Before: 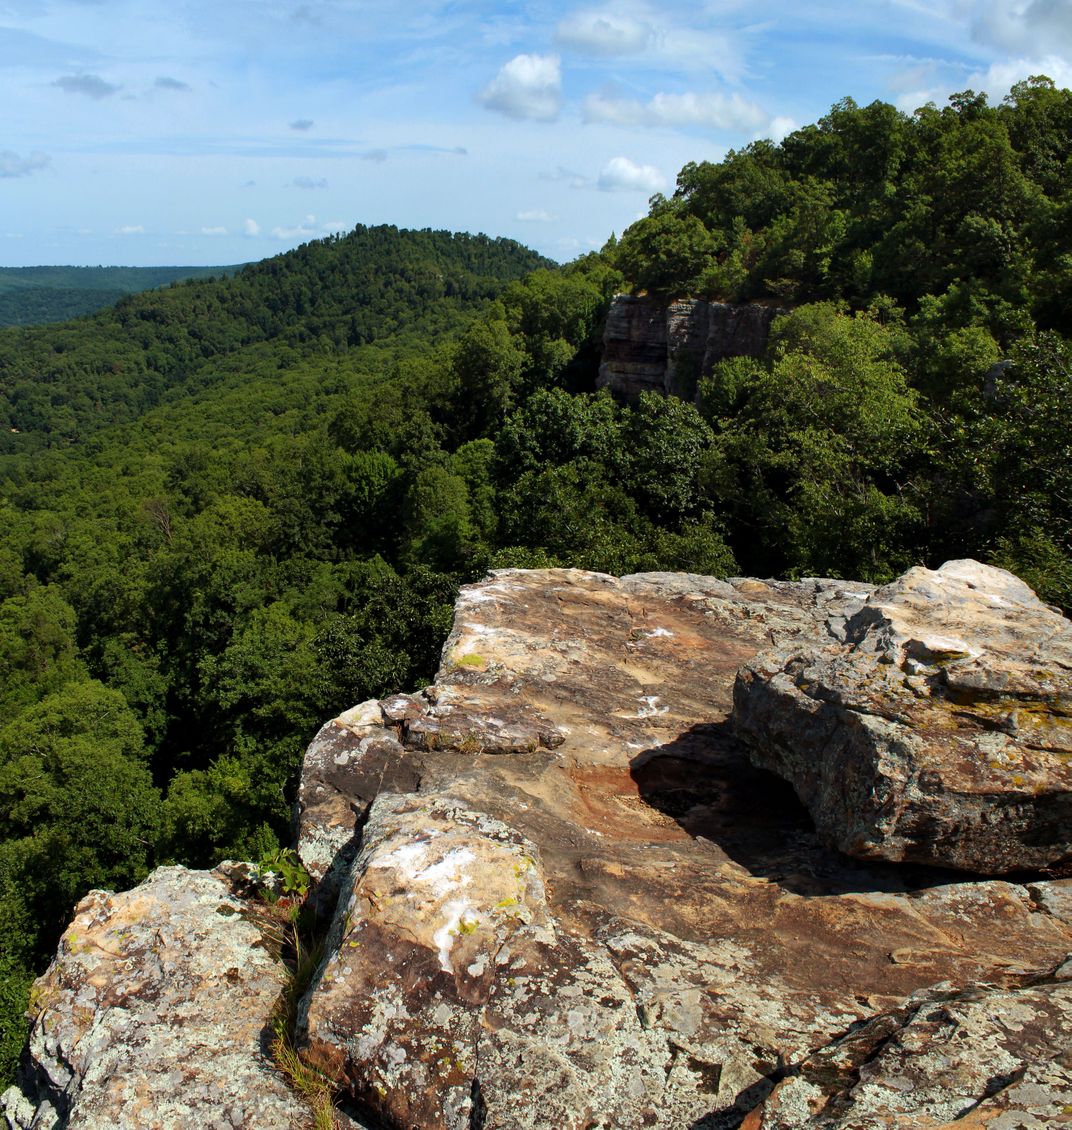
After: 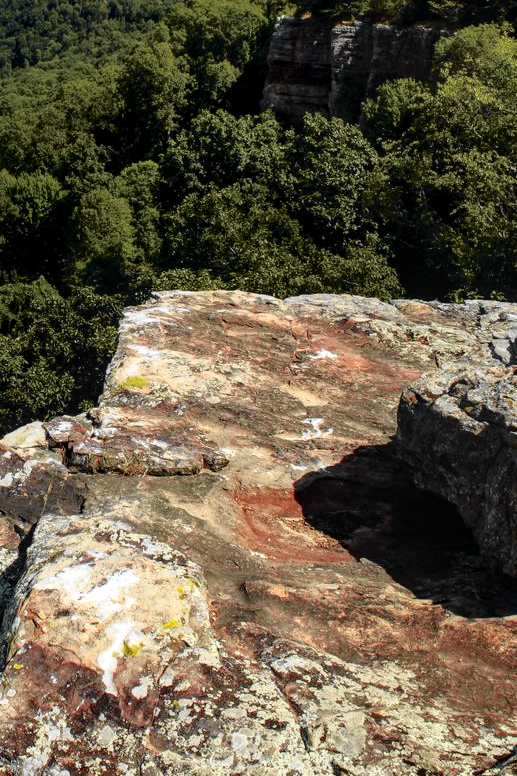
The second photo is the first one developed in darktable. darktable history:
color correction: saturation 0.85
tone curve: curves: ch0 [(0, 0.009) (0.105, 0.08) (0.195, 0.18) (0.283, 0.316) (0.384, 0.434) (0.485, 0.531) (0.638, 0.69) (0.81, 0.872) (1, 0.977)]; ch1 [(0, 0) (0.161, 0.092) (0.35, 0.33) (0.379, 0.401) (0.456, 0.469) (0.502, 0.5) (0.525, 0.518) (0.586, 0.617) (0.635, 0.655) (1, 1)]; ch2 [(0, 0) (0.371, 0.362) (0.437, 0.437) (0.48, 0.49) (0.53, 0.515) (0.56, 0.571) (0.622, 0.606) (1, 1)], color space Lab, independent channels, preserve colors none
color balance rgb: linear chroma grading › global chroma 10%, perceptual saturation grading › global saturation 5%, perceptual brilliance grading › global brilliance 4%, global vibrance 7%, saturation formula JzAzBz (2021)
local contrast: on, module defaults
crop: left 31.379%, top 24.658%, right 20.326%, bottom 6.628%
